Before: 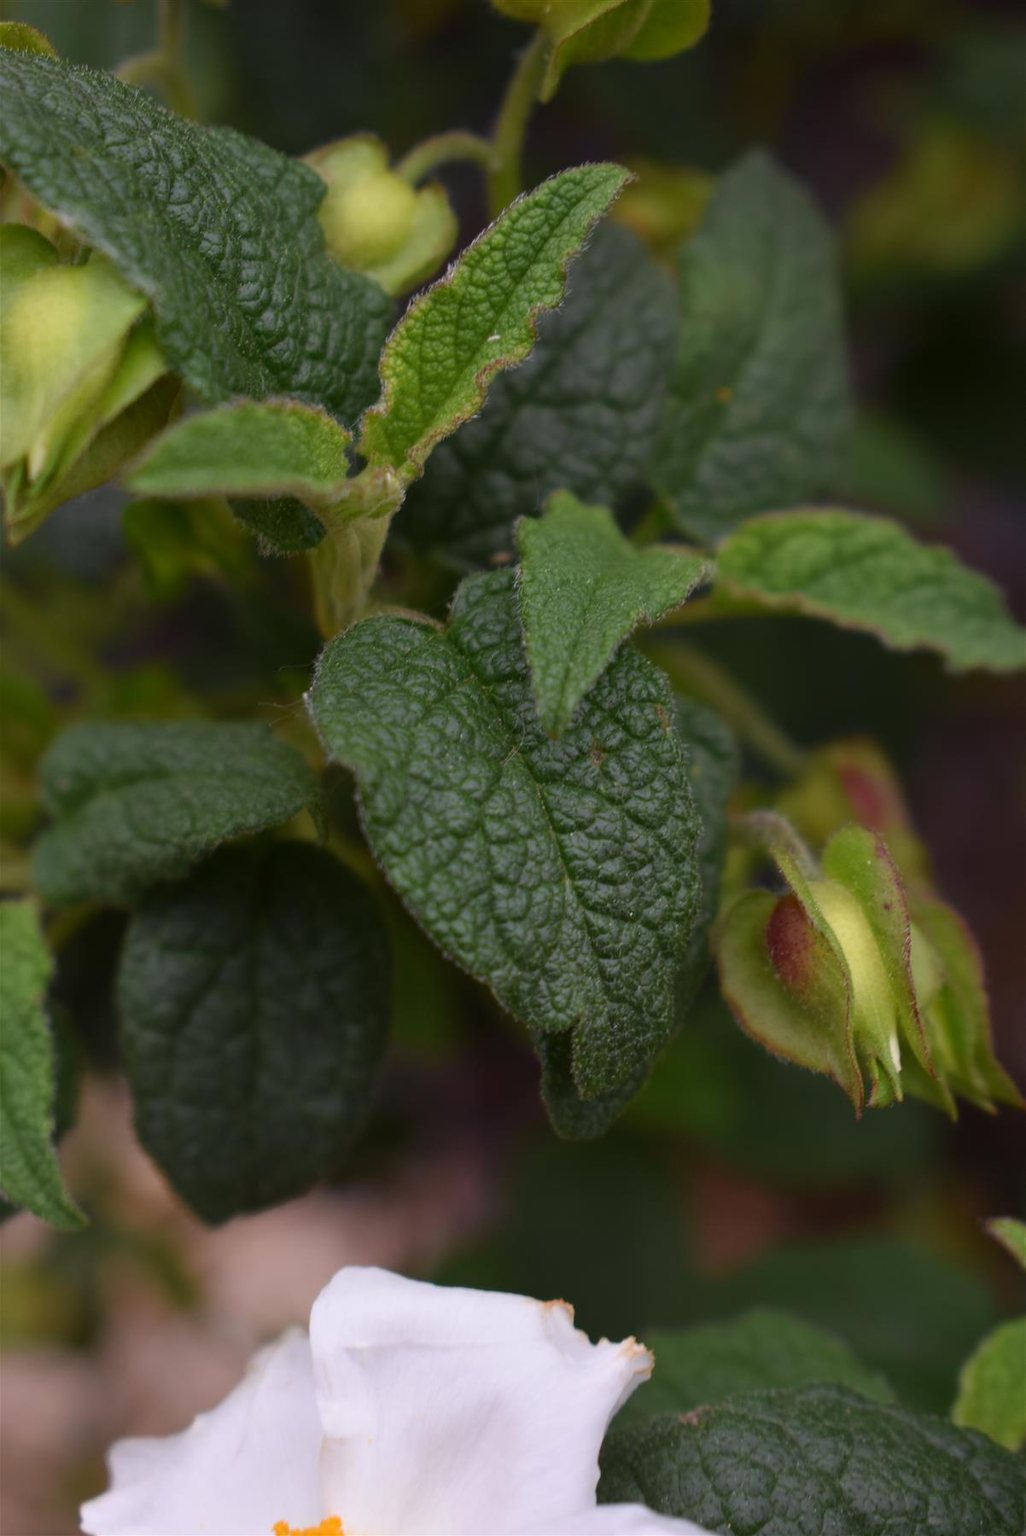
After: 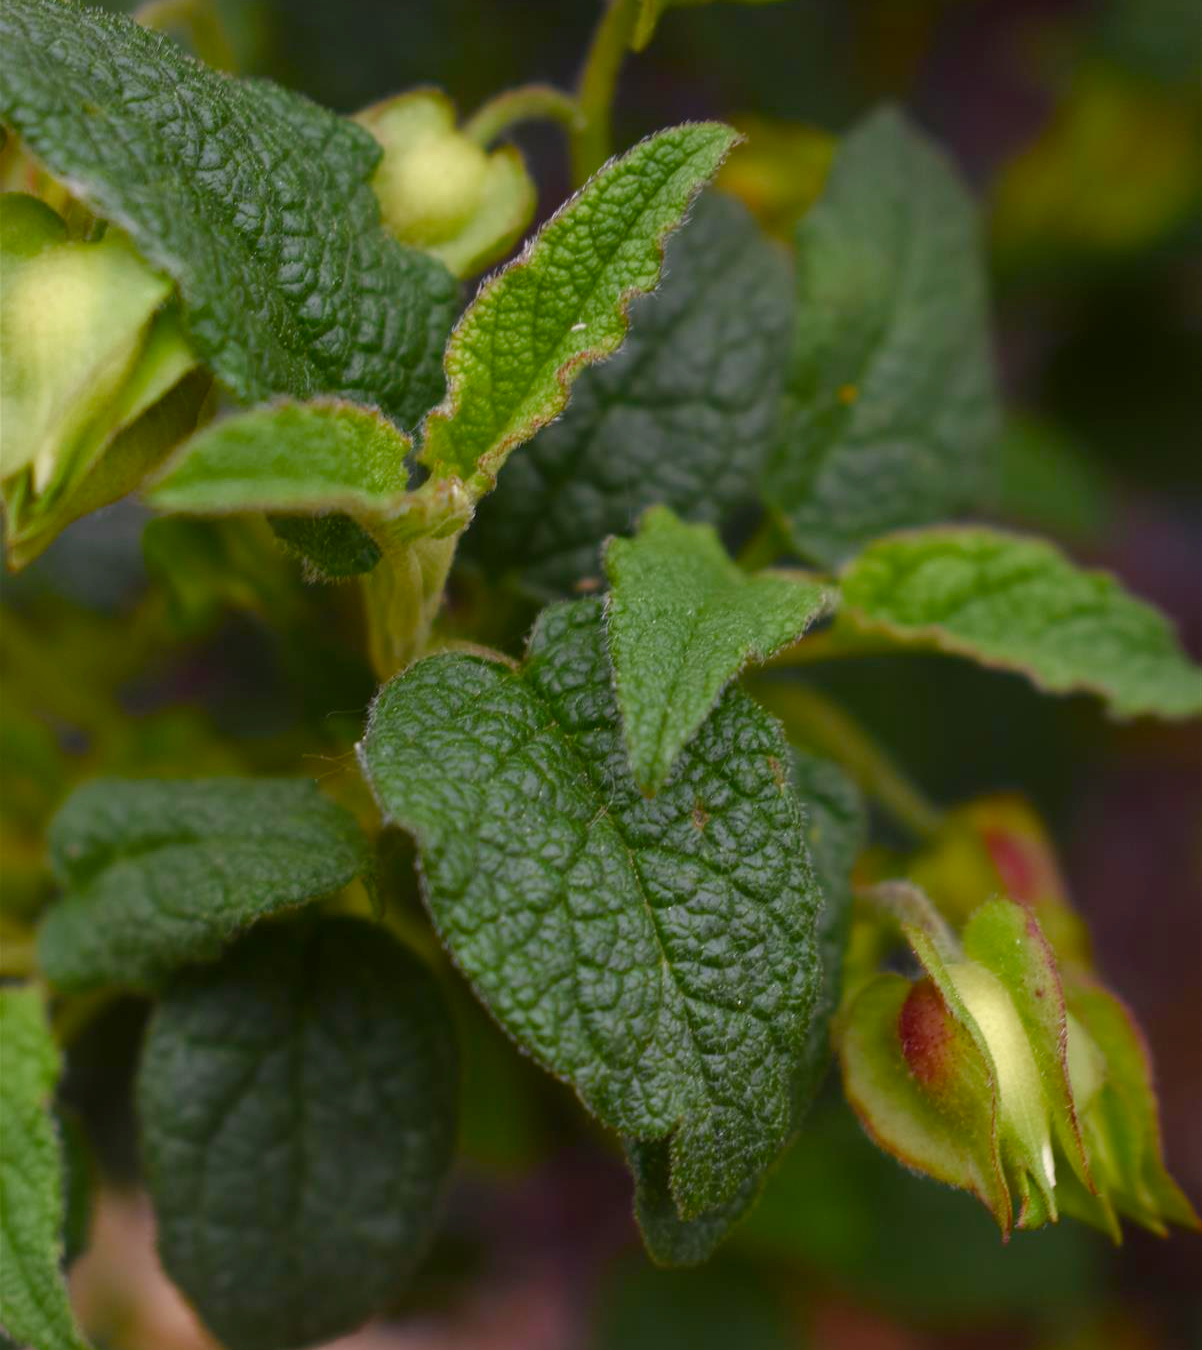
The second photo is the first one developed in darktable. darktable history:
color balance rgb: perceptual saturation grading › global saturation 20%, perceptual saturation grading › highlights -50%, perceptual saturation grading › shadows 30%, perceptual brilliance grading › global brilliance 10%, perceptual brilliance grading › shadows 15%
crop: top 3.857%, bottom 21.132%
